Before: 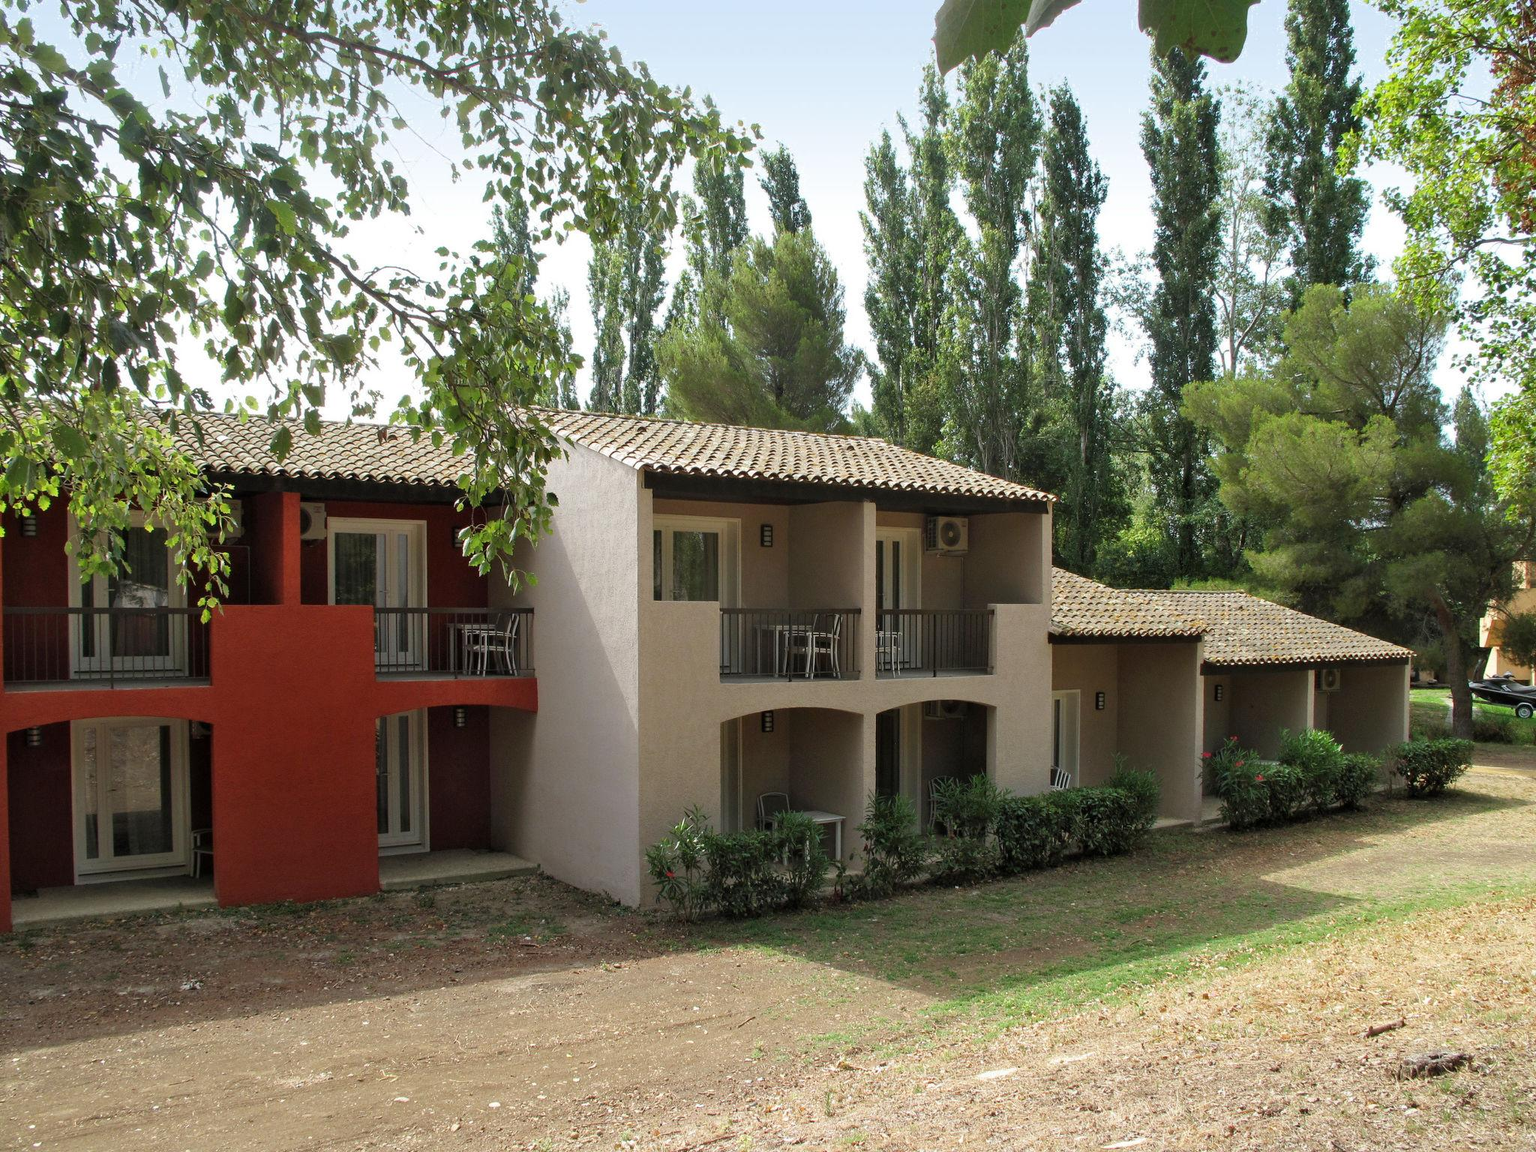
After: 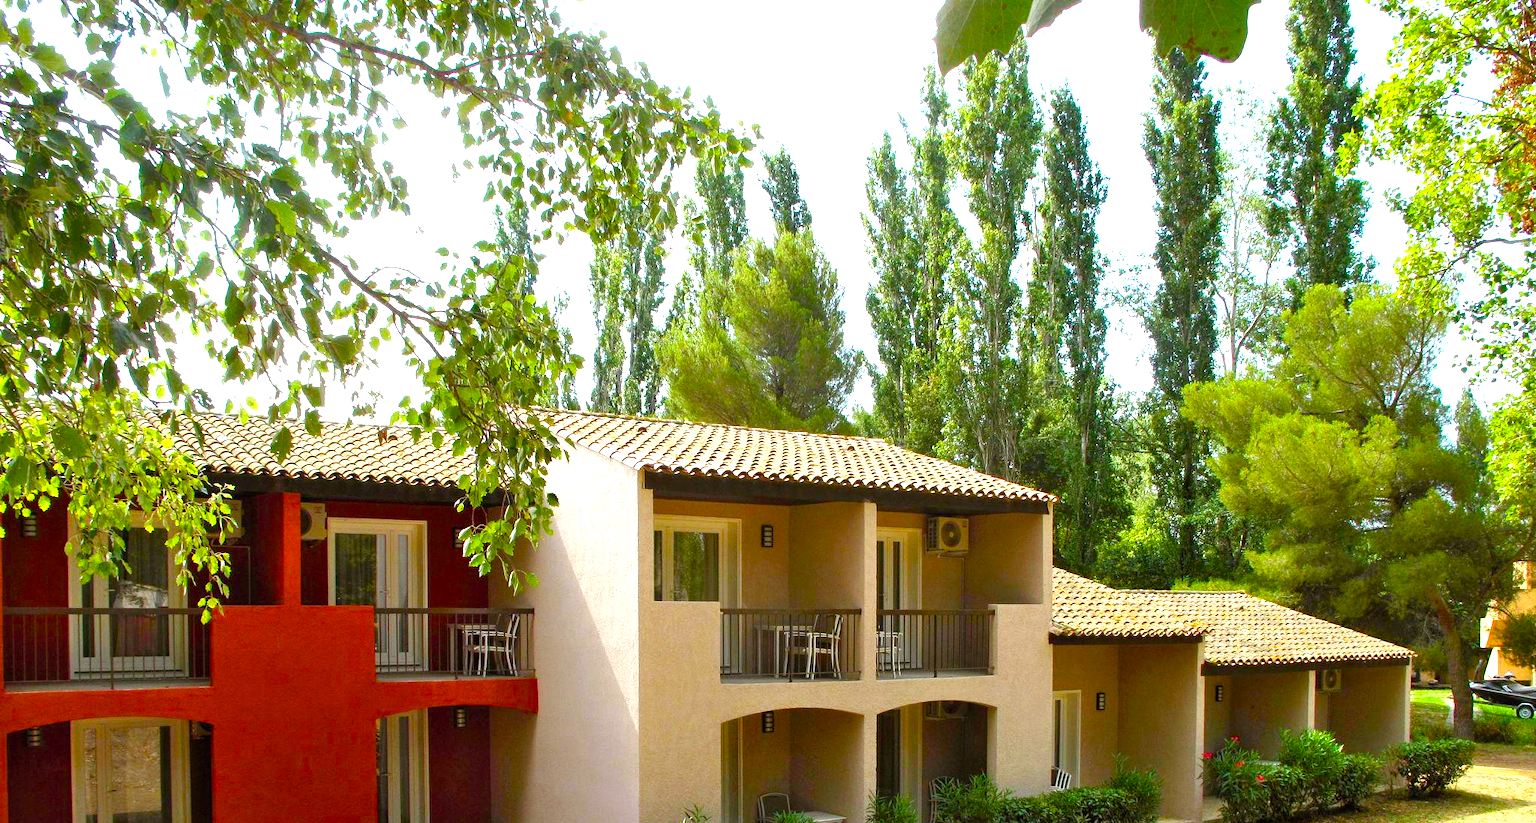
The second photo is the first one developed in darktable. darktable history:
local contrast: highlights 106%, shadows 101%, detail 119%, midtone range 0.2
crop: right 0%, bottom 28.574%
color balance rgb: power › luminance -3.634%, power › chroma 0.555%, power › hue 37.86°, linear chroma grading › global chroma 18.667%, perceptual saturation grading › global saturation 34.566%, perceptual saturation grading › highlights -25.018%, perceptual saturation grading › shadows 50.215%, global vibrance 23.518%
exposure: black level correction 0, exposure 1.199 EV, compensate highlight preservation false
tone curve: curves: ch0 [(0, 0) (0.059, 0.027) (0.162, 0.125) (0.304, 0.279) (0.547, 0.532) (0.828, 0.815) (1, 0.983)]; ch1 [(0, 0) (0.23, 0.166) (0.34, 0.298) (0.371, 0.334) (0.435, 0.413) (0.477, 0.469) (0.499, 0.498) (0.529, 0.544) (0.559, 0.587) (0.743, 0.798) (1, 1)]; ch2 [(0, 0) (0.431, 0.414) (0.498, 0.503) (0.524, 0.531) (0.568, 0.567) (0.6, 0.597) (0.643, 0.631) (0.74, 0.721) (1, 1)], preserve colors none
contrast brightness saturation: contrast -0.113
